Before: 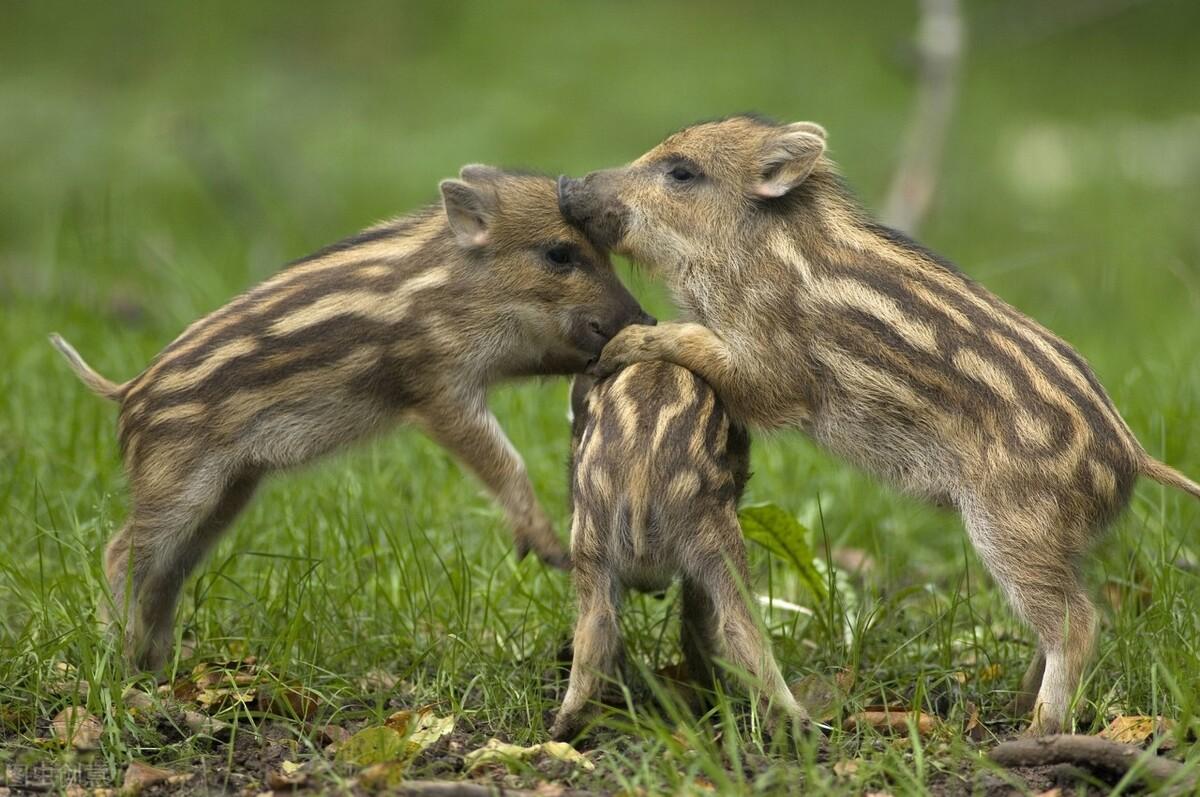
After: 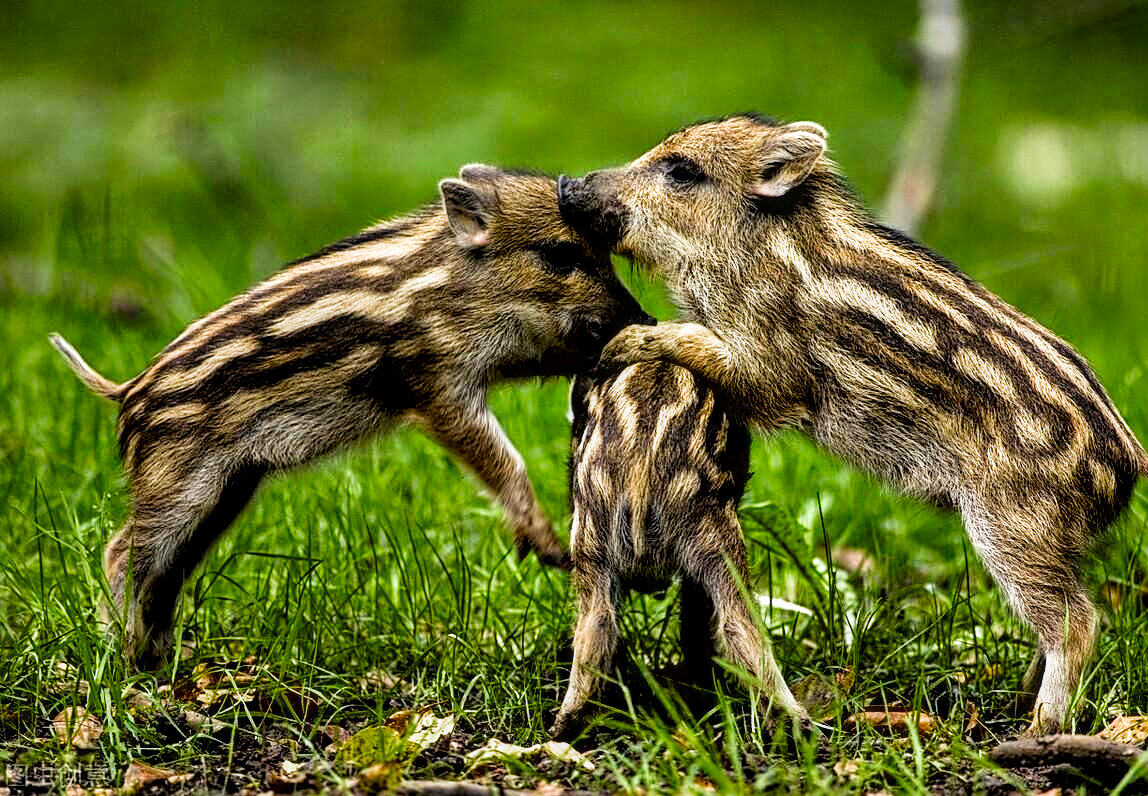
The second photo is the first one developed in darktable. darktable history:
local contrast: on, module defaults
crop: right 4.292%, bottom 0.034%
tone equalizer: on, module defaults
filmic rgb: middle gray luminance 10.25%, black relative exposure -8.59 EV, white relative exposure 3.35 EV, threshold 2.97 EV, target black luminance 0%, hardness 5.2, latitude 44.61%, contrast 1.301, highlights saturation mix 5.33%, shadows ↔ highlights balance 24.56%, color science v4 (2020), enable highlight reconstruction true
contrast brightness saturation: brightness -0.027, saturation 0.352
sharpen: amount 0.544
exposure: black level correction 0.017, exposure -0.007 EV, compensate exposure bias true, compensate highlight preservation false
contrast equalizer: octaves 7, y [[0.6 ×6], [0.55 ×6], [0 ×6], [0 ×6], [0 ×6]]
